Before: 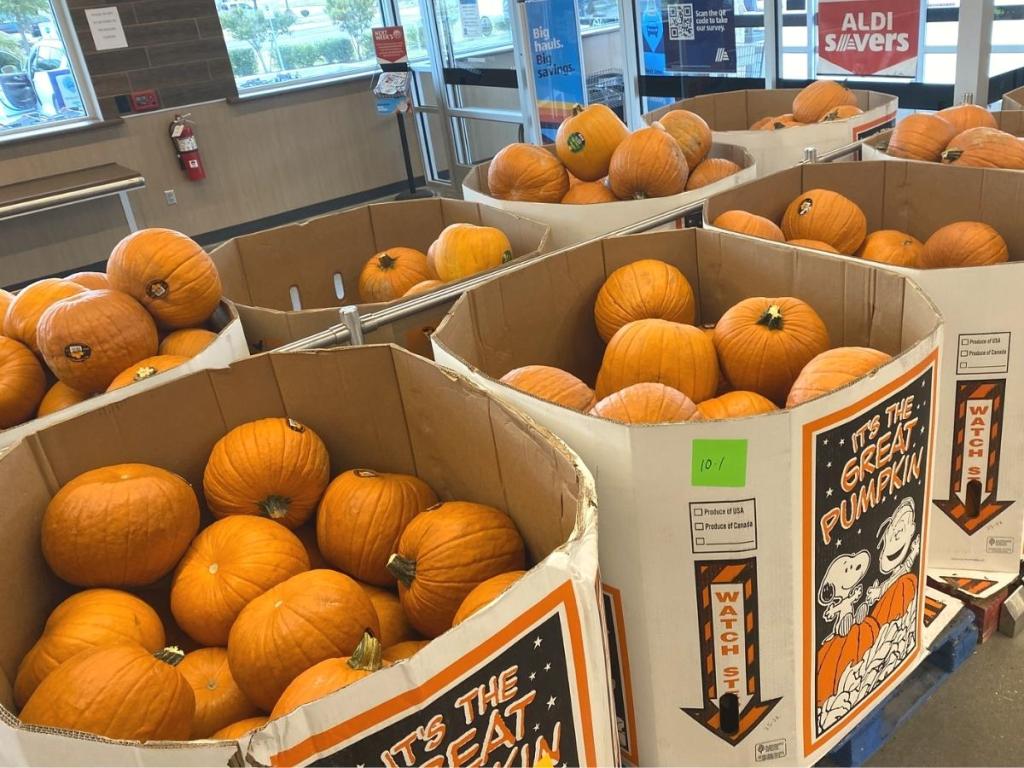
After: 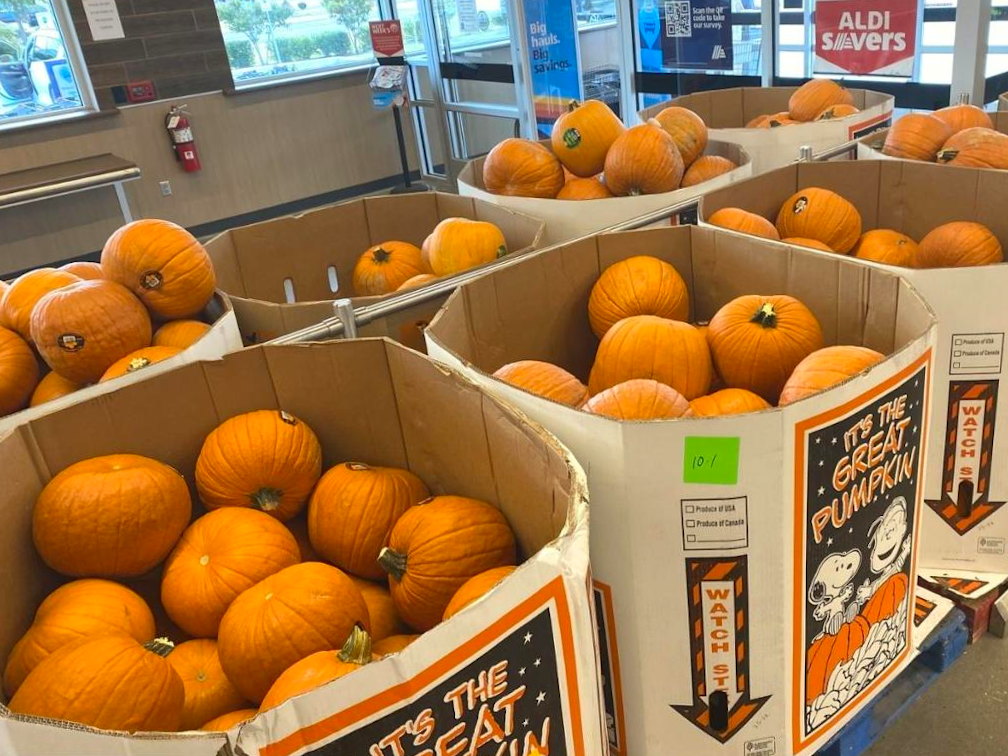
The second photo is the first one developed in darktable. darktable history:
contrast brightness saturation: saturation 0.182
crop and rotate: angle -0.653°
